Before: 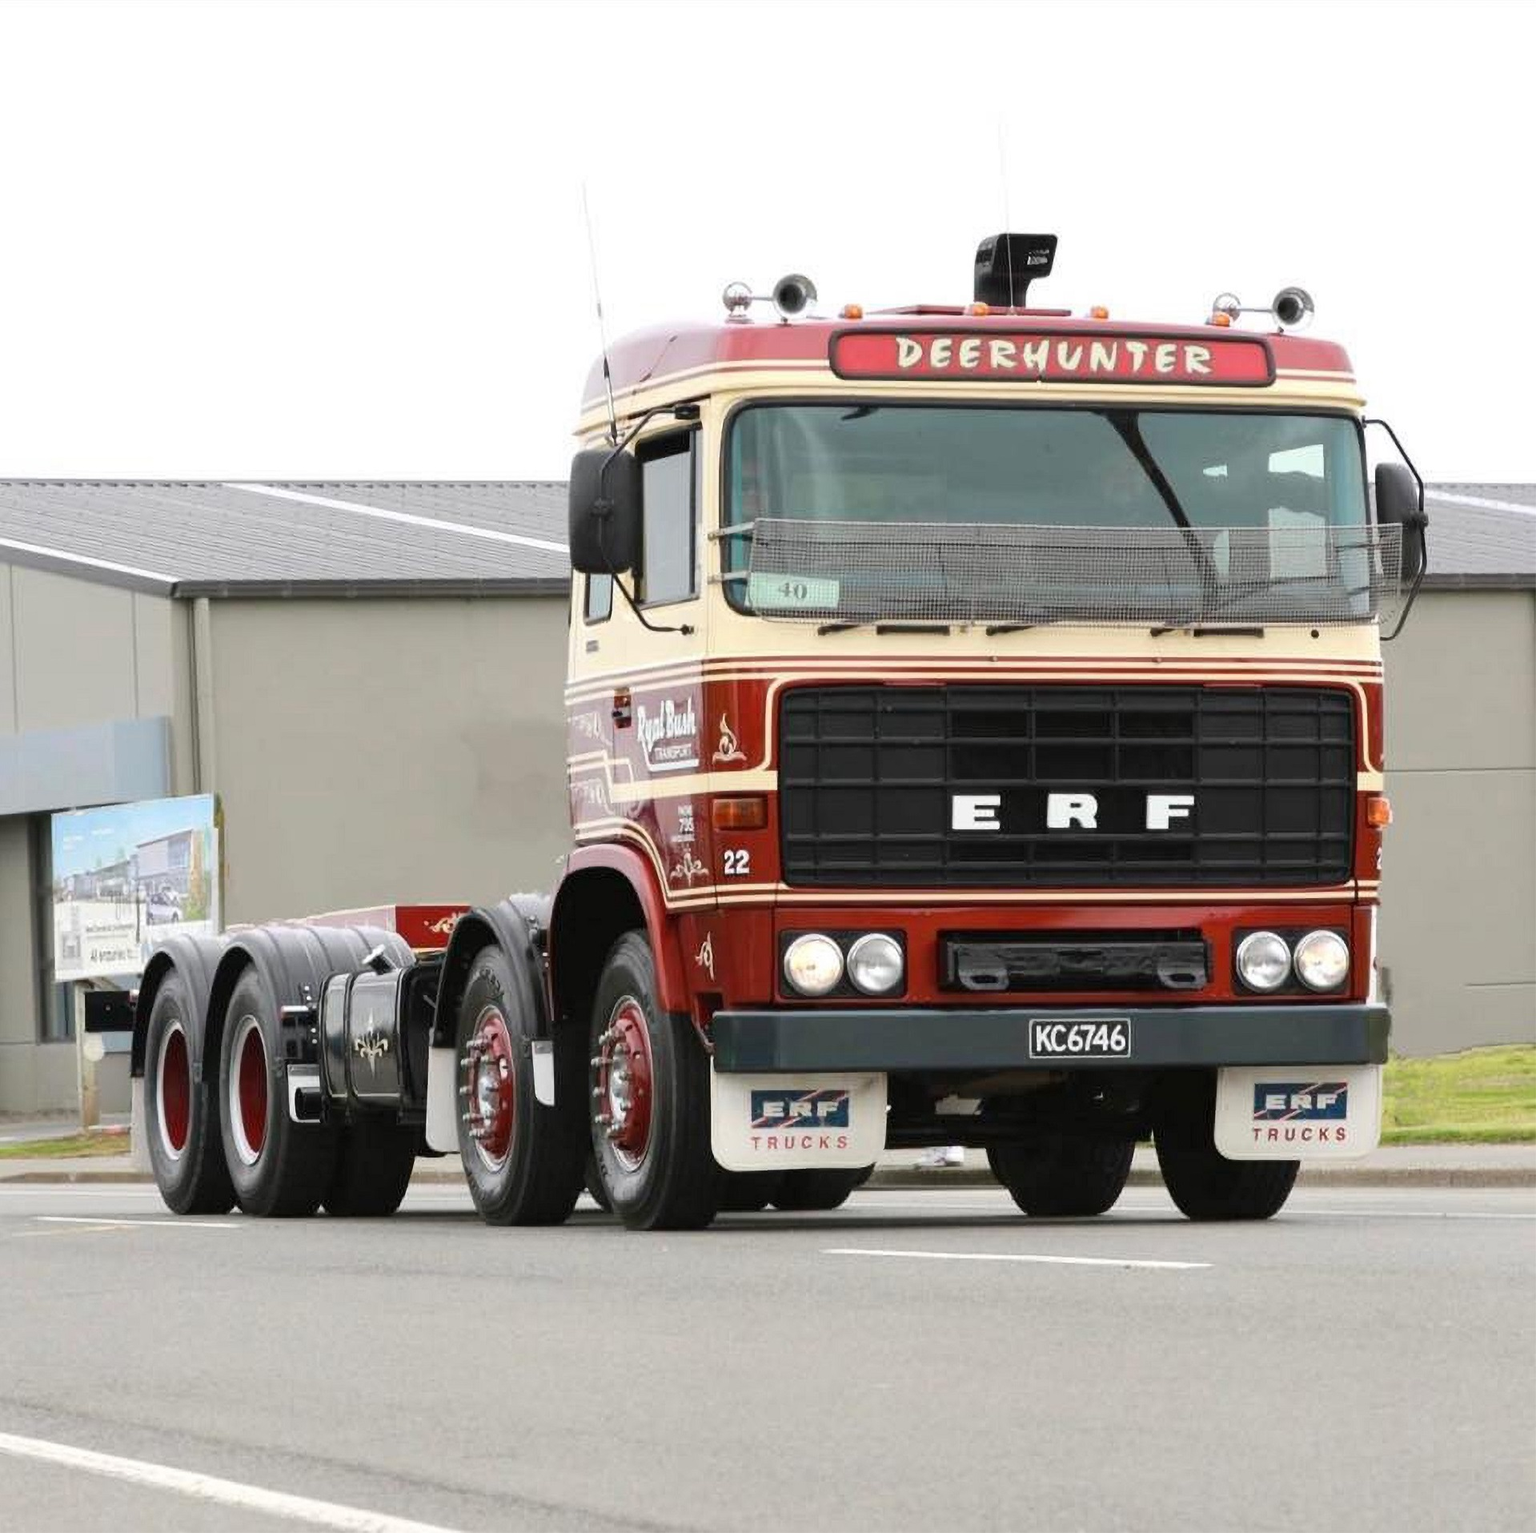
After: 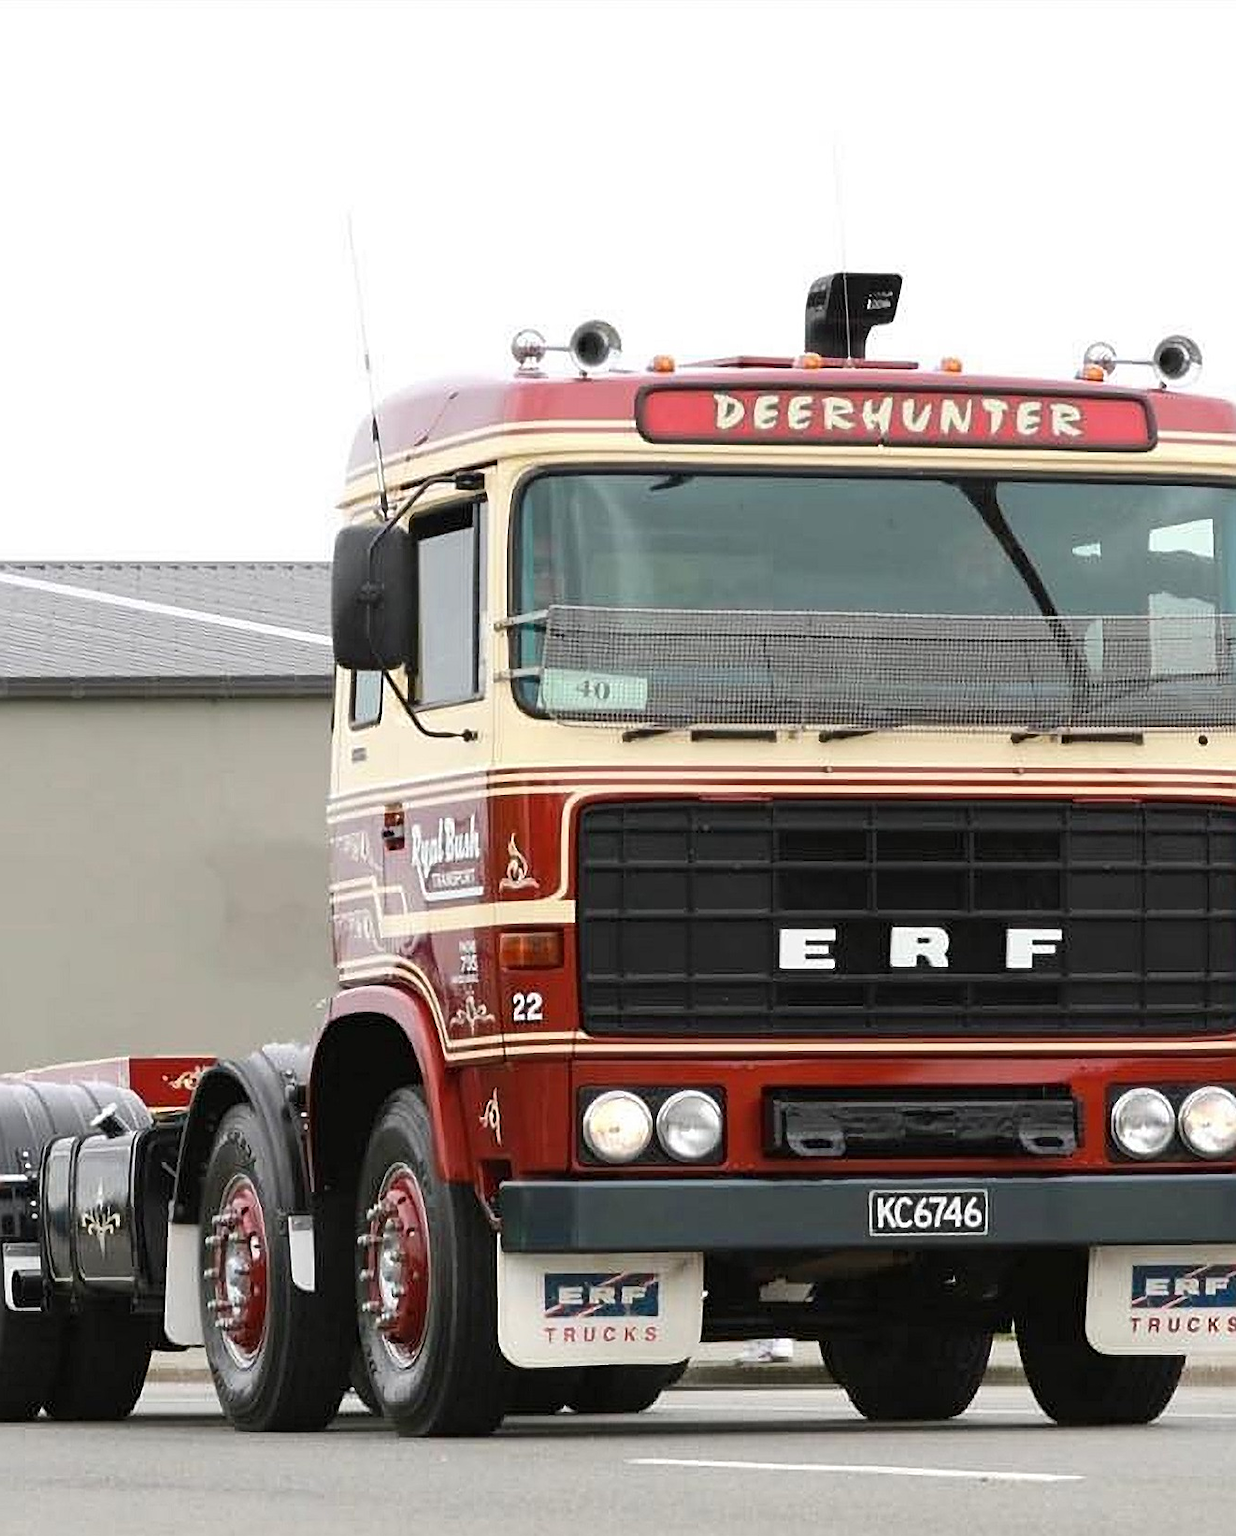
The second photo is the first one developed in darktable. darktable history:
color zones: curves: ch0 [(0, 0.5) (0.143, 0.5) (0.286, 0.5) (0.429, 0.5) (0.62, 0.489) (0.714, 0.445) (0.844, 0.496) (1, 0.5)]; ch1 [(0, 0.5) (0.143, 0.5) (0.286, 0.5) (0.429, 0.5) (0.571, 0.5) (0.714, 0.523) (0.857, 0.5) (1, 0.5)]
sharpen: on, module defaults
crop: left 18.559%, right 12.068%, bottom 14.183%
